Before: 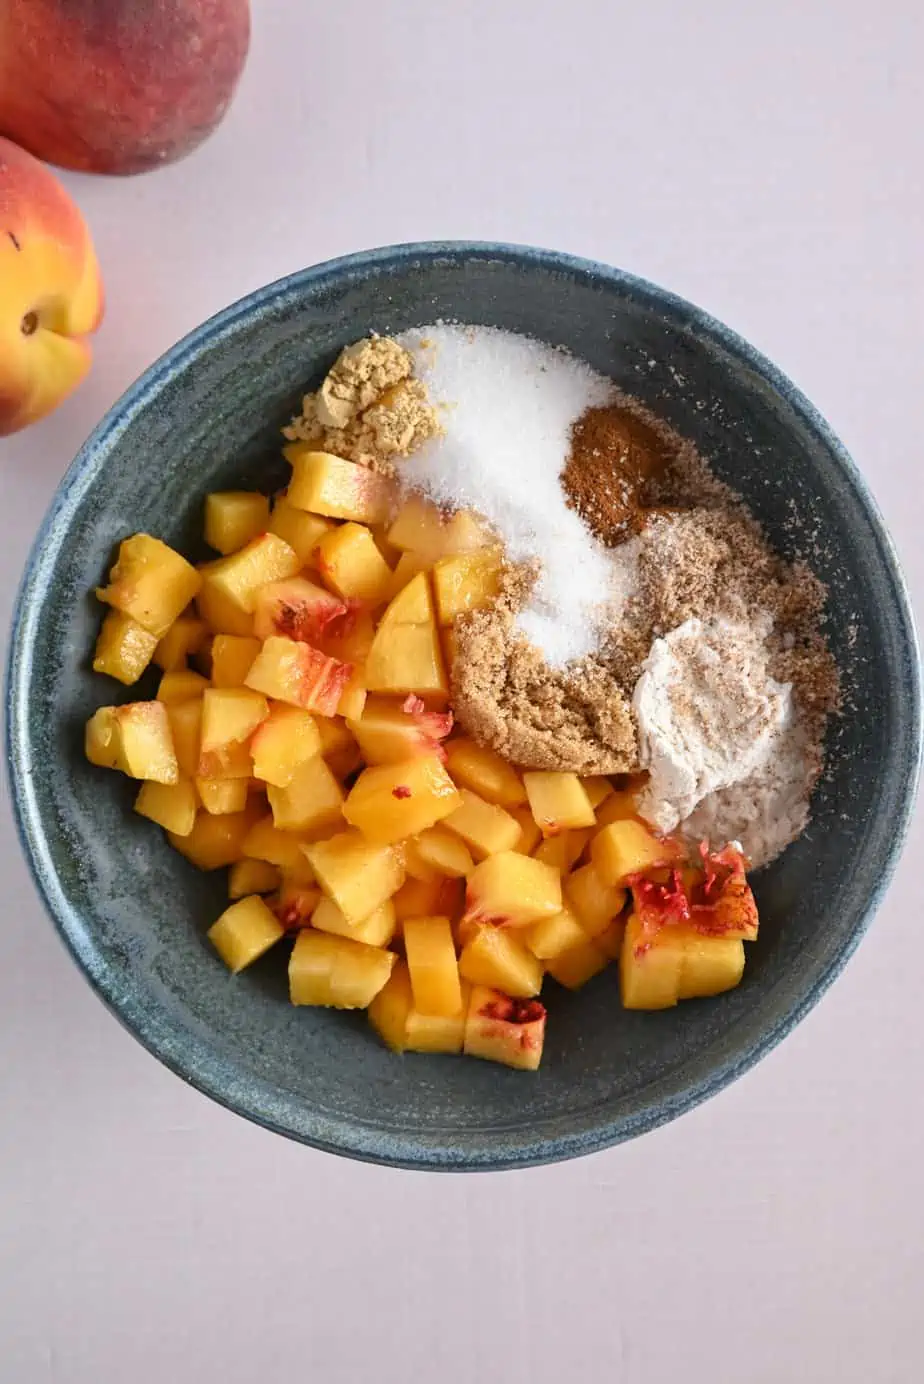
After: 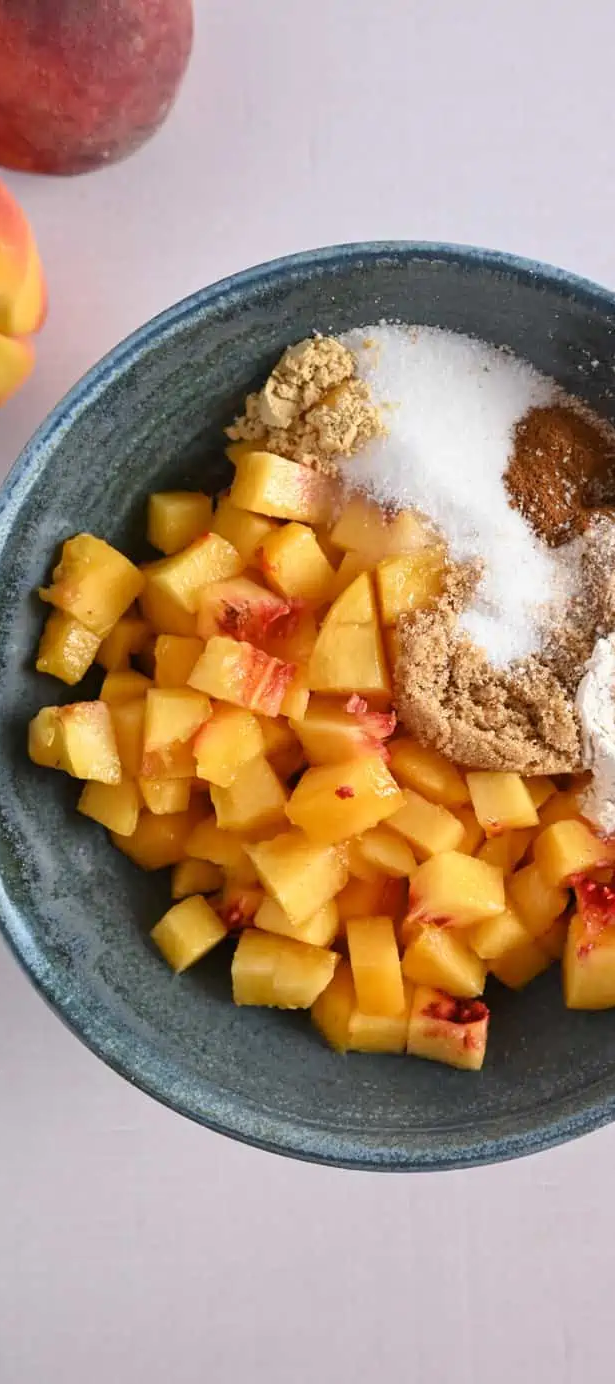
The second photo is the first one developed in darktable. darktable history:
crop and rotate: left 6.291%, right 27.123%
